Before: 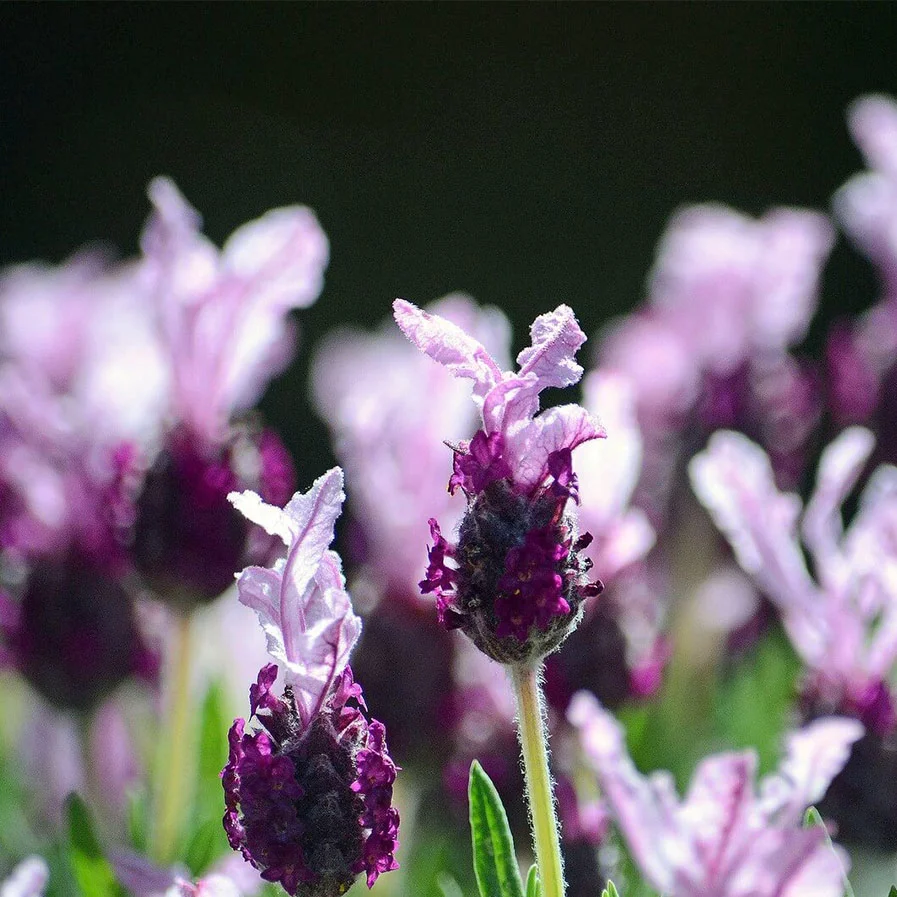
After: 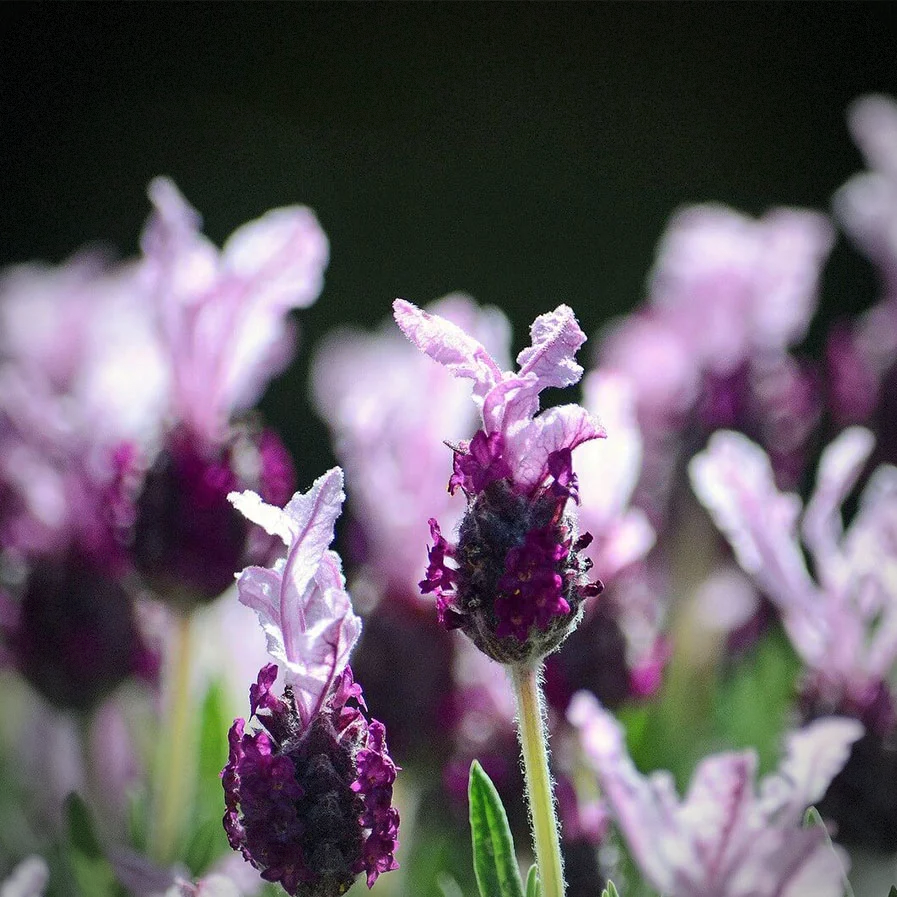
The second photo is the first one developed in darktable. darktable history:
vignetting: fall-off start 67.65%, fall-off radius 67.87%, automatic ratio true, dithering 8-bit output, unbound false
